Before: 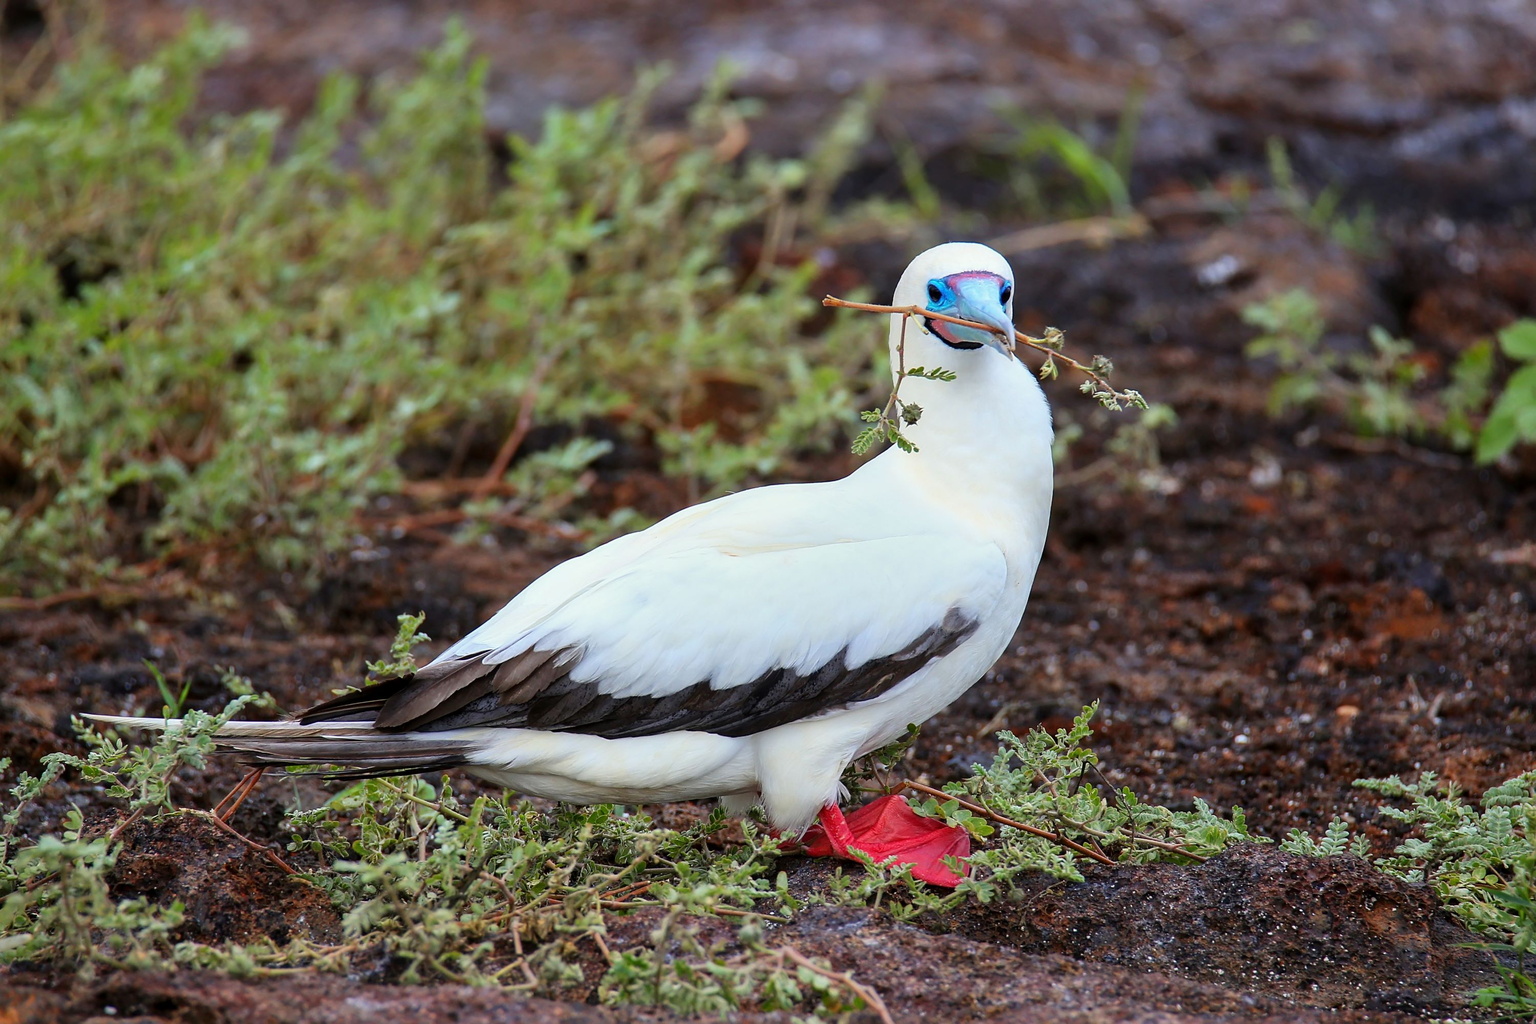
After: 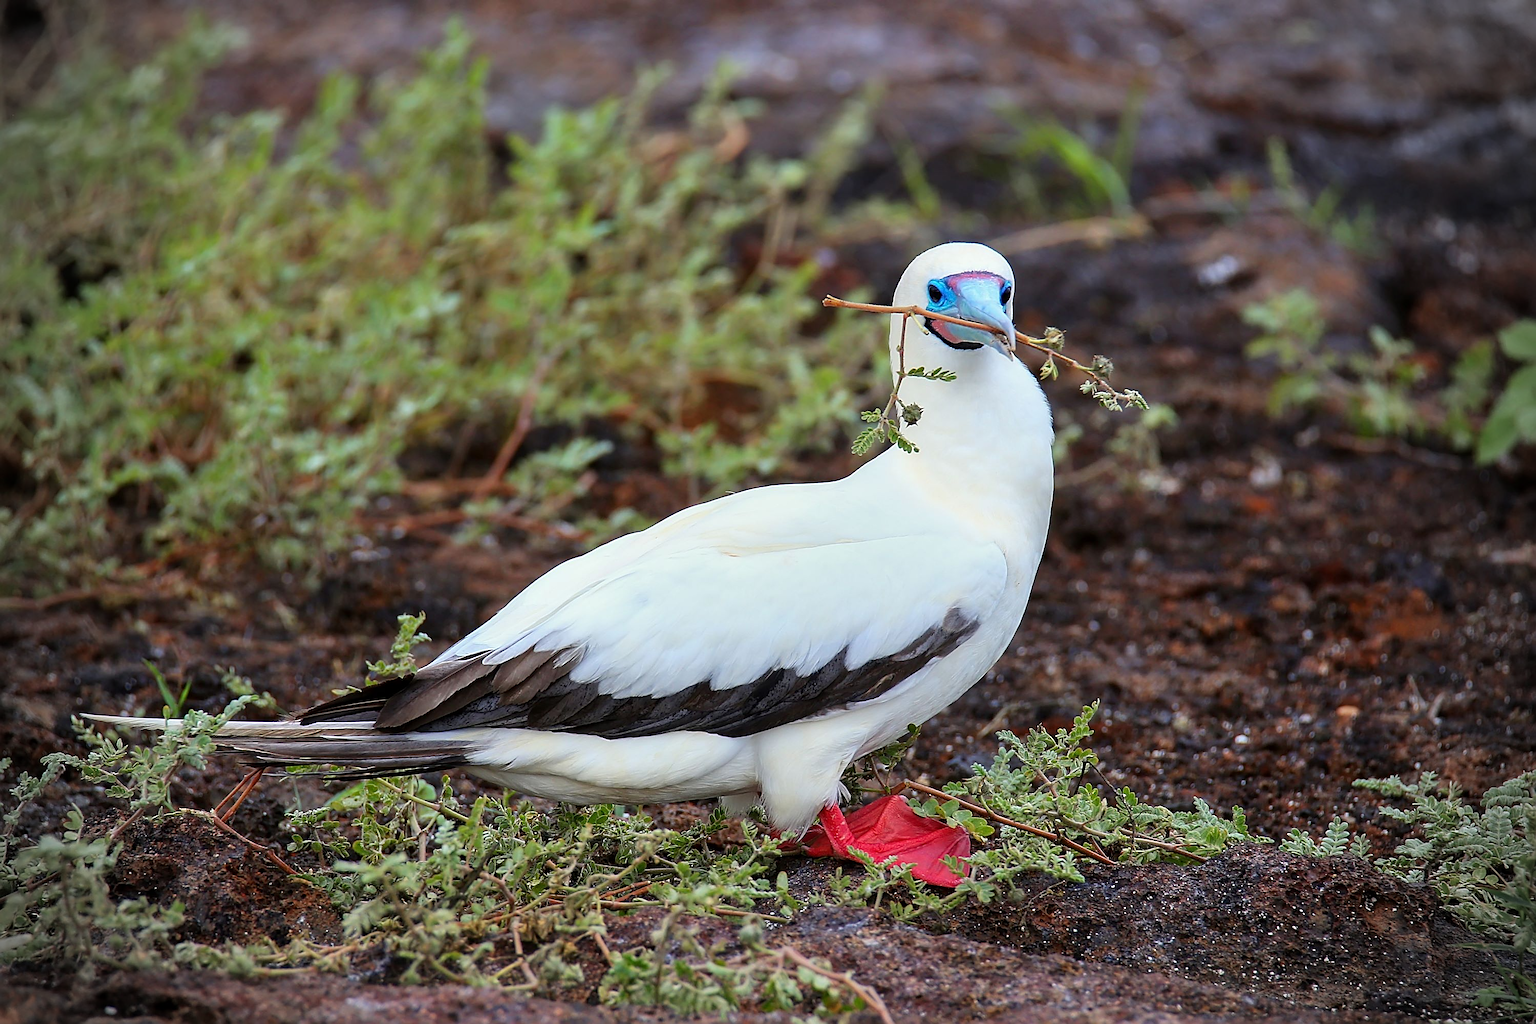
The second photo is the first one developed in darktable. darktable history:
sharpen: on, module defaults
vignetting: fall-off radius 31.48%, brightness -0.472
